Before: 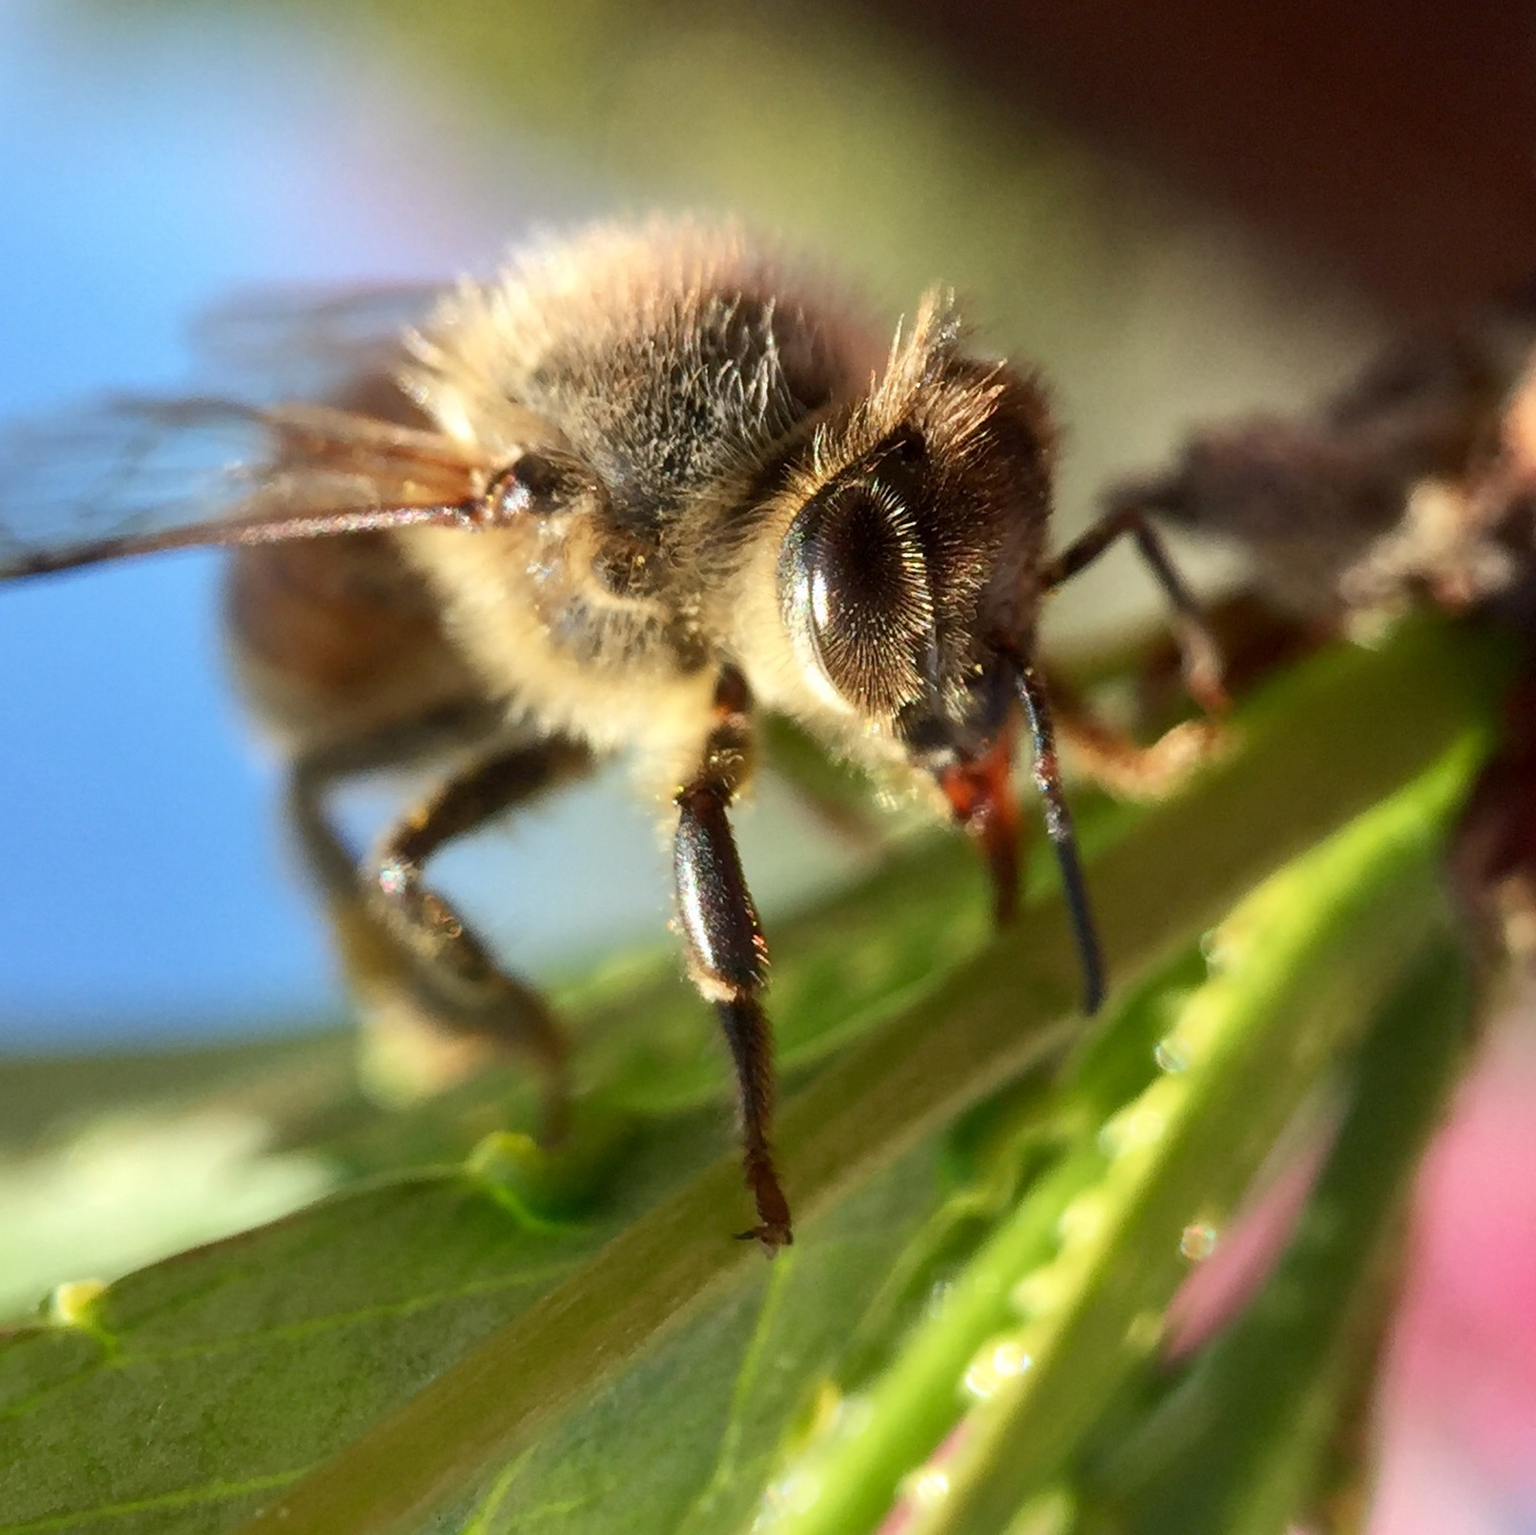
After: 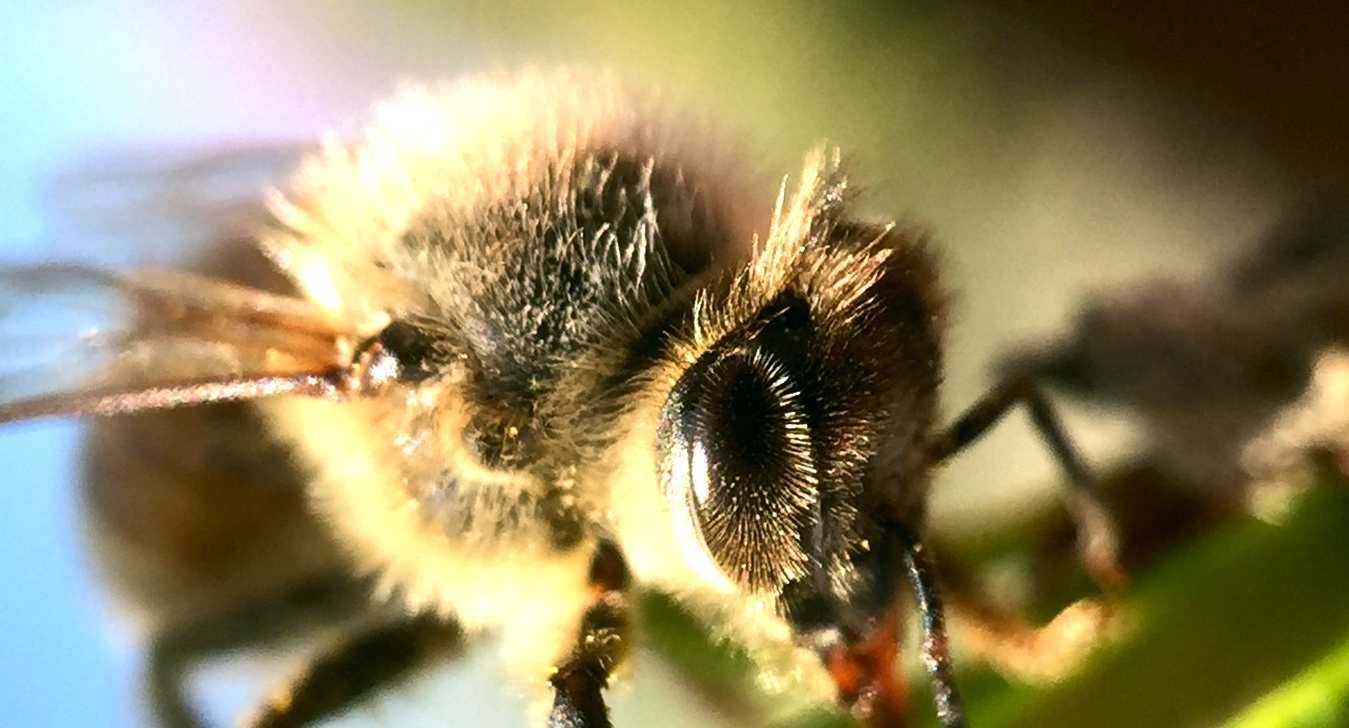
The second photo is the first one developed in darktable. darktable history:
crop and rotate: left 9.656%, top 9.566%, right 5.972%, bottom 44.897%
color correction: highlights a* 4.38, highlights b* 4.94, shadows a* -7.88, shadows b* 4.7
tone equalizer: -8 EV -0.724 EV, -7 EV -0.704 EV, -6 EV -0.592 EV, -5 EV -0.371 EV, -3 EV 0.391 EV, -2 EV 0.6 EV, -1 EV 0.674 EV, +0 EV 0.749 EV, edges refinement/feathering 500, mask exposure compensation -1.57 EV, preserve details guided filter
